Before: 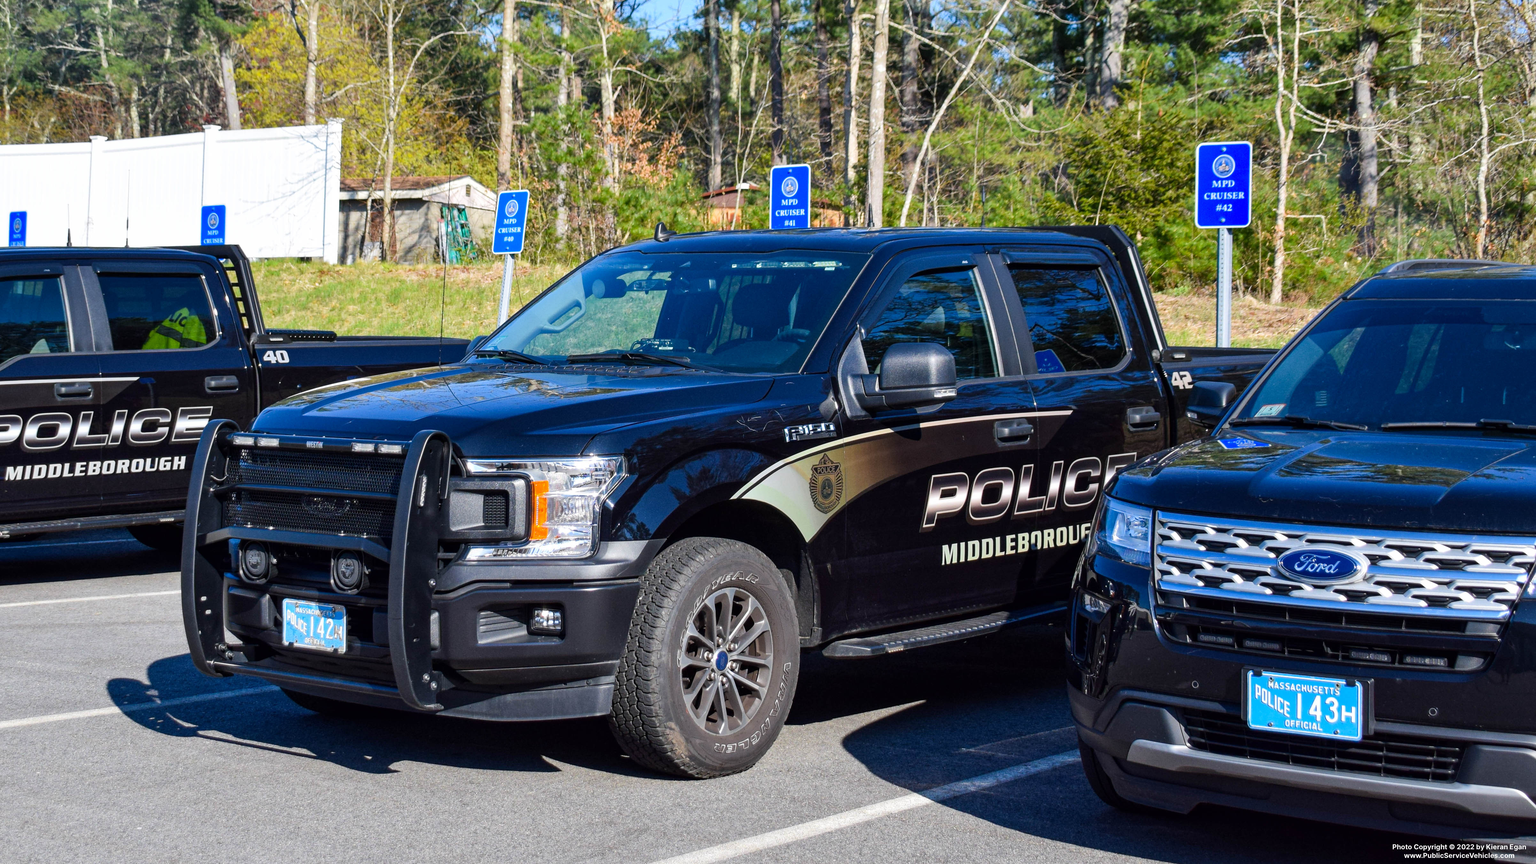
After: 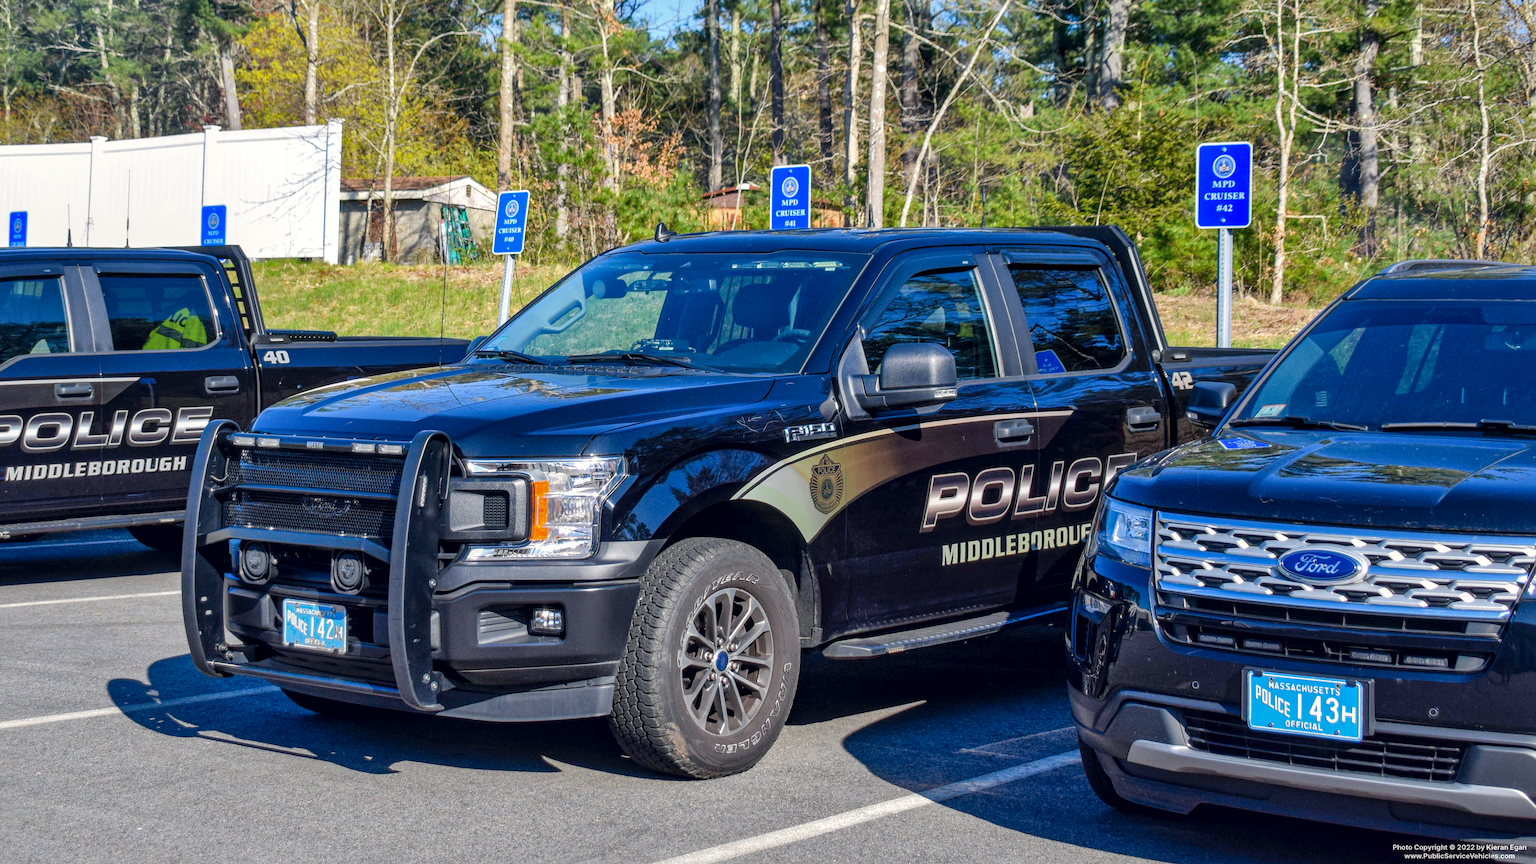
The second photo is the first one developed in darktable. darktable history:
local contrast: on, module defaults
shadows and highlights: on, module defaults
color correction: highlights a* 0.506, highlights b* 2.72, shadows a* -1.12, shadows b* -4.73
